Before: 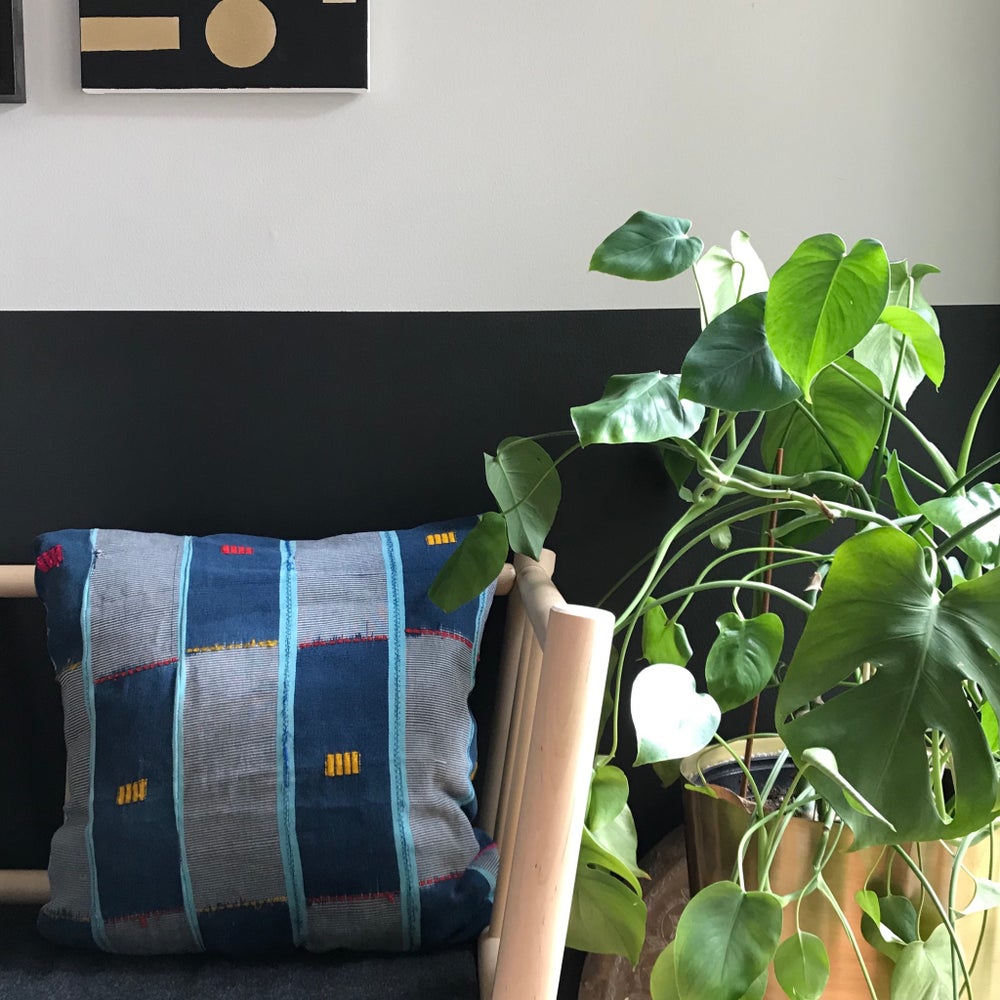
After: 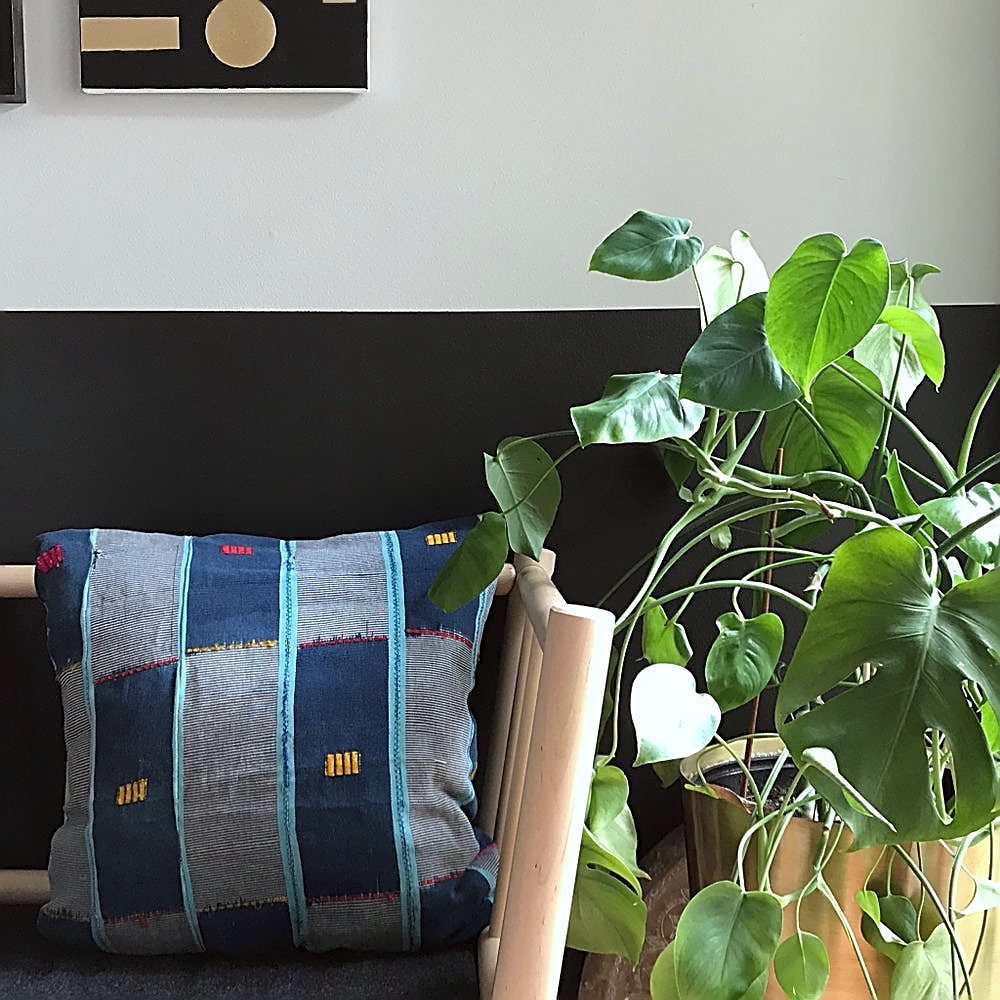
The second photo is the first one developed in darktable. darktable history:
sharpen: radius 1.685, amount 1.294
color correction: highlights a* -2.73, highlights b* -2.09, shadows a* 2.41, shadows b* 2.73
